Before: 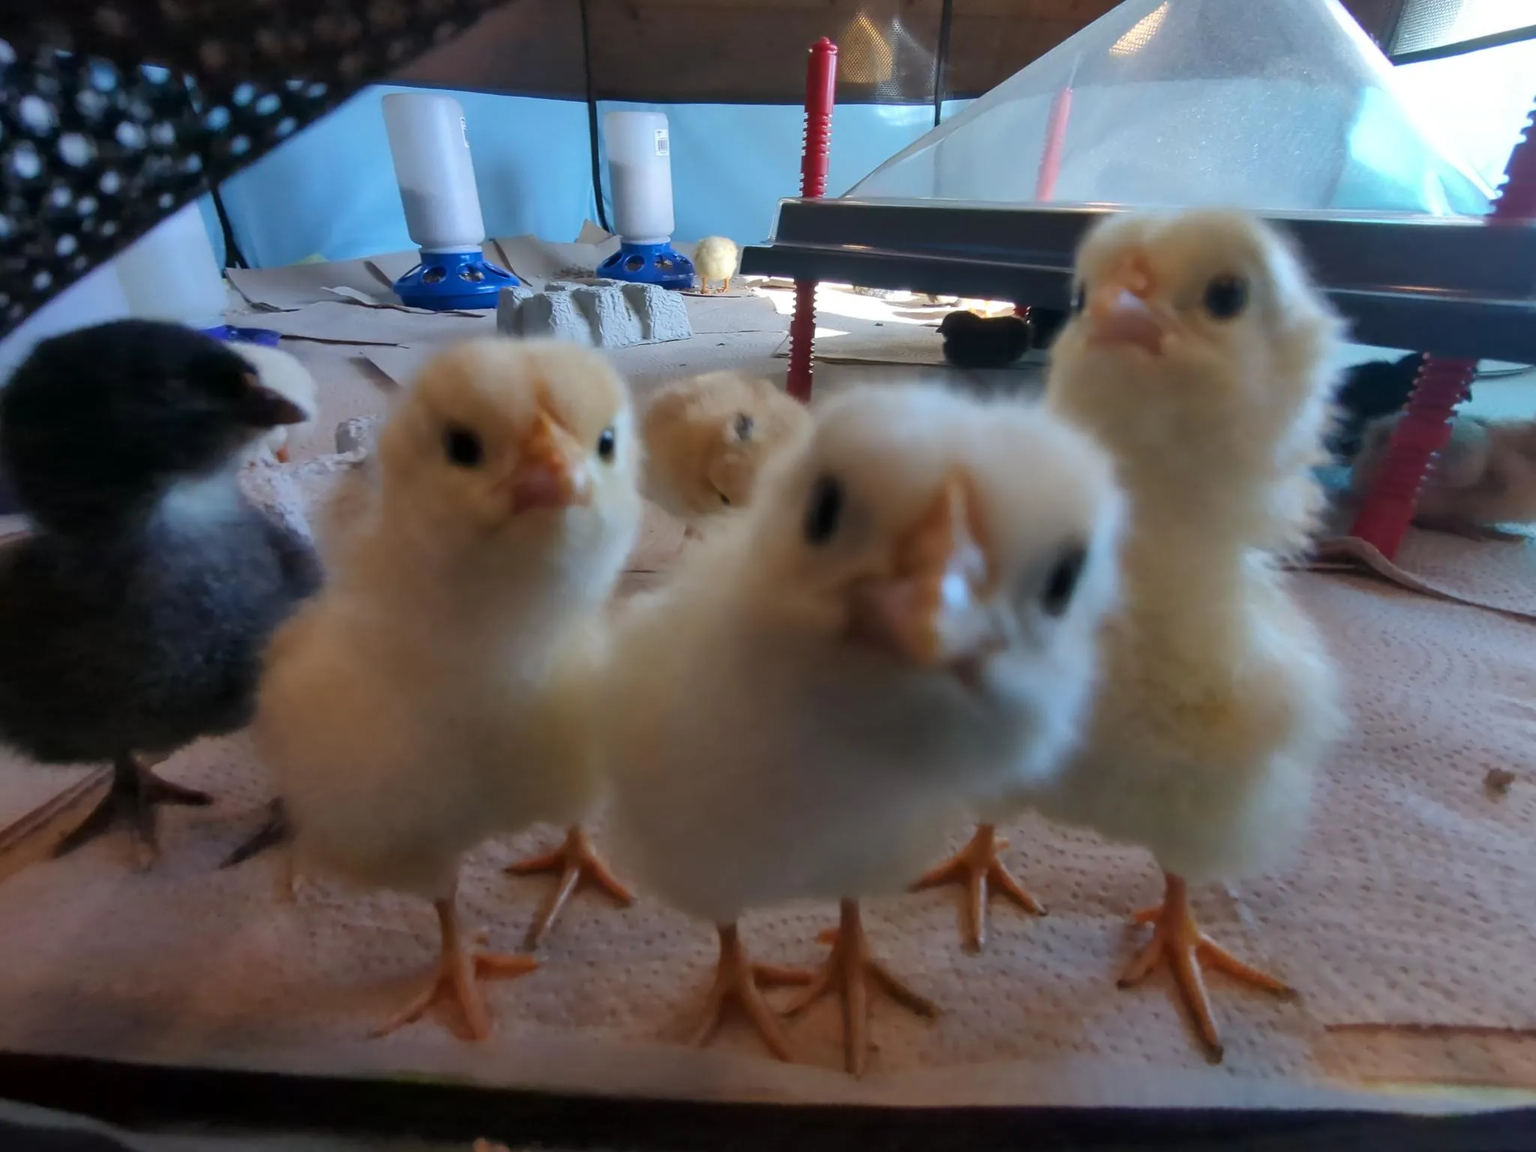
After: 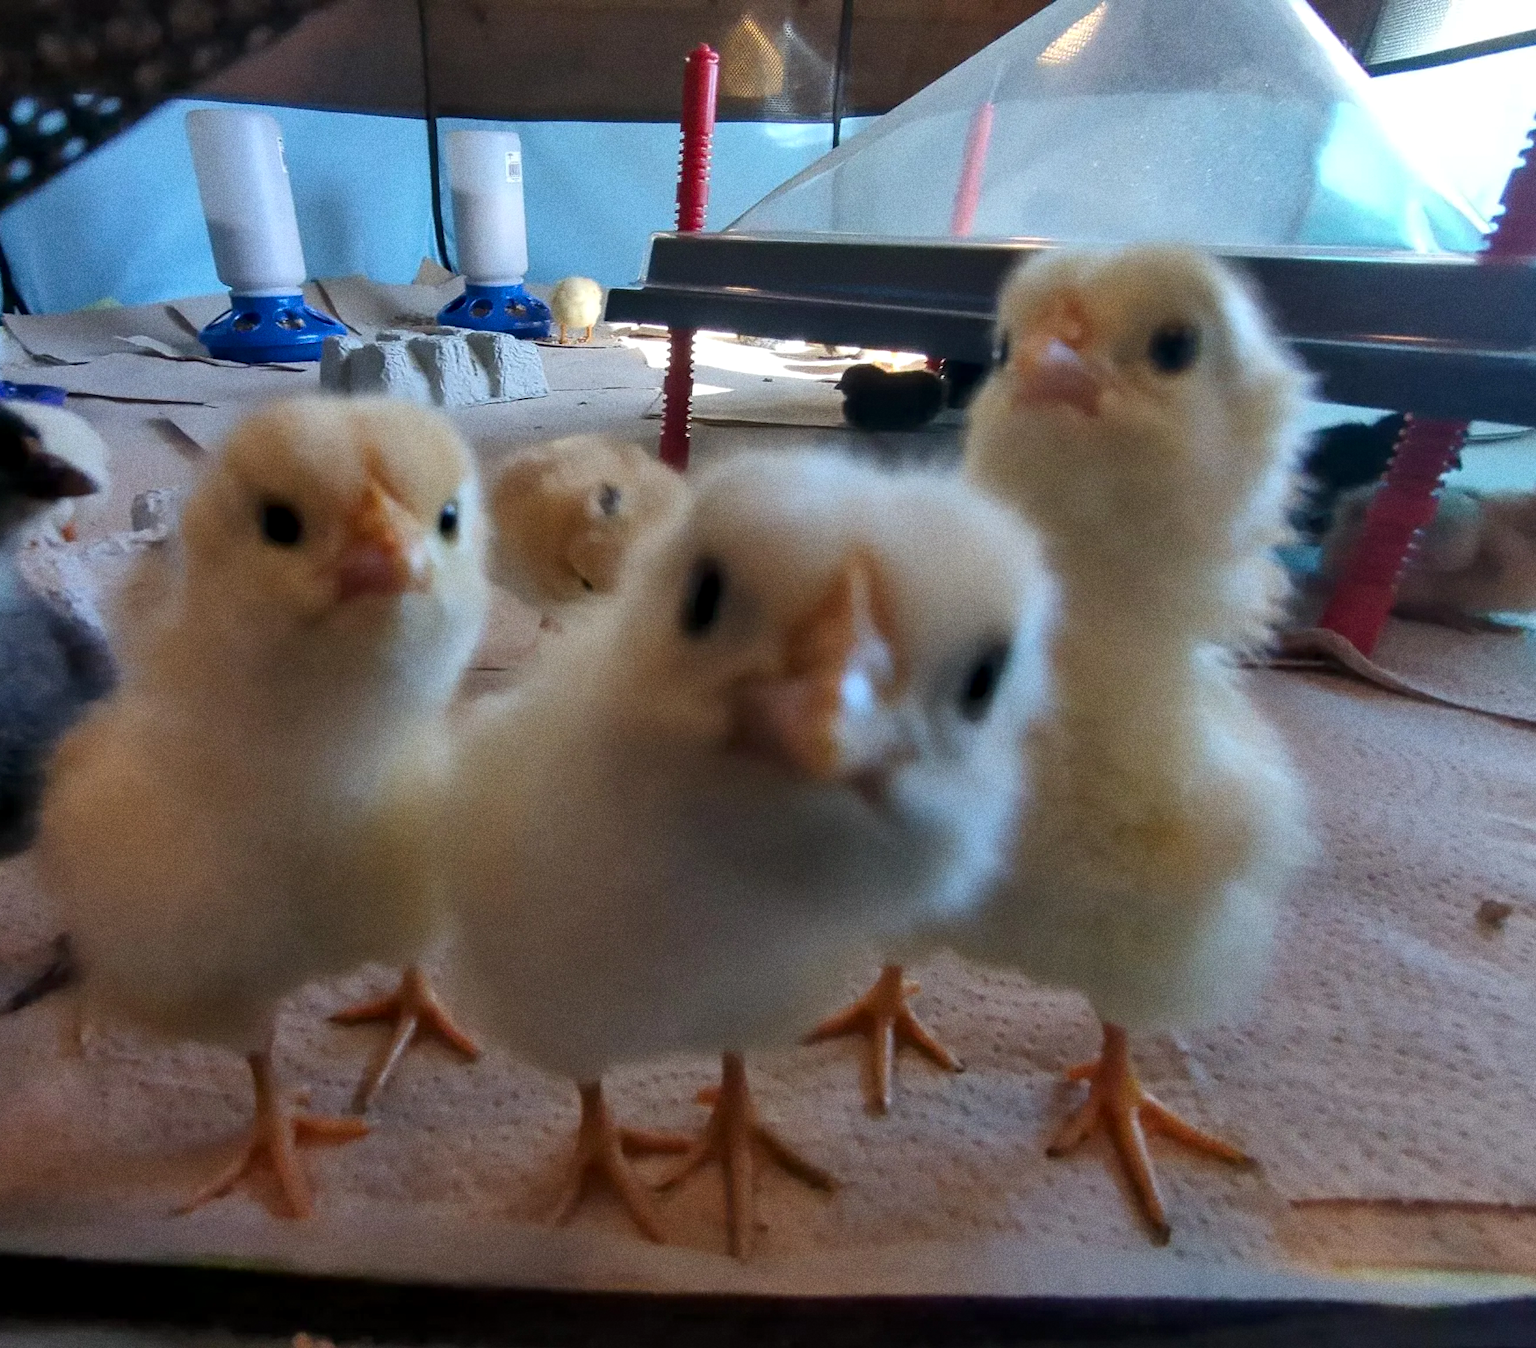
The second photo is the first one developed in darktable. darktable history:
contrast equalizer: octaves 7, y [[0.6 ×6], [0.55 ×6], [0 ×6], [0 ×6], [0 ×6]], mix 0.29
crop and rotate: left 14.584%
grain: coarseness 8.68 ISO, strength 31.94%
